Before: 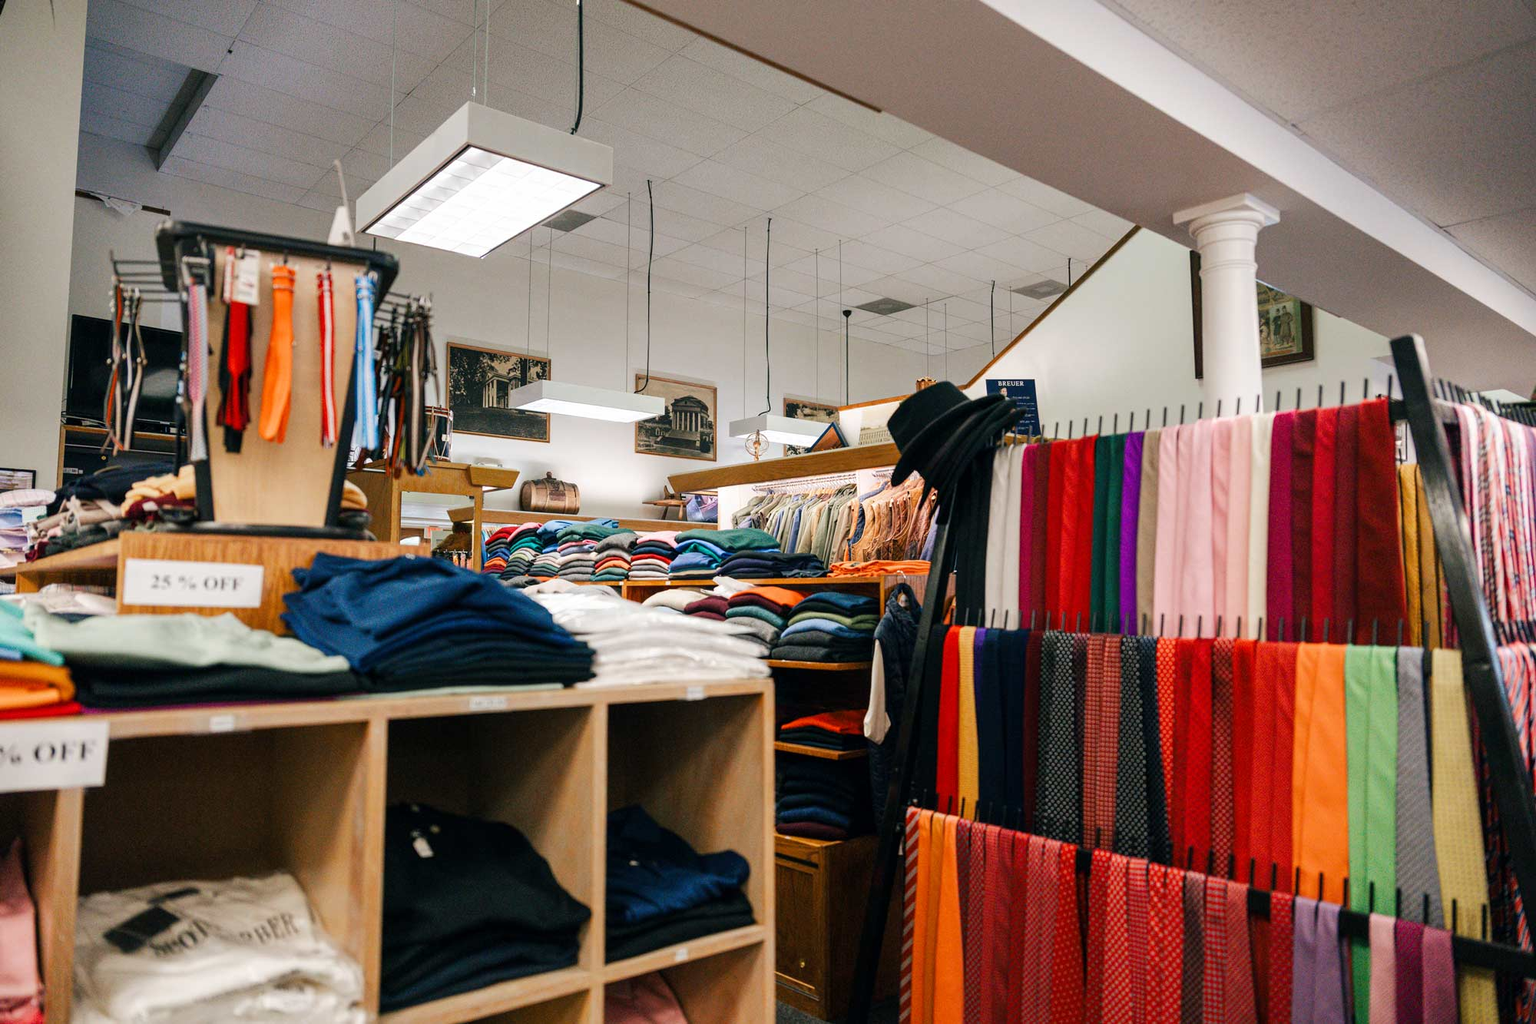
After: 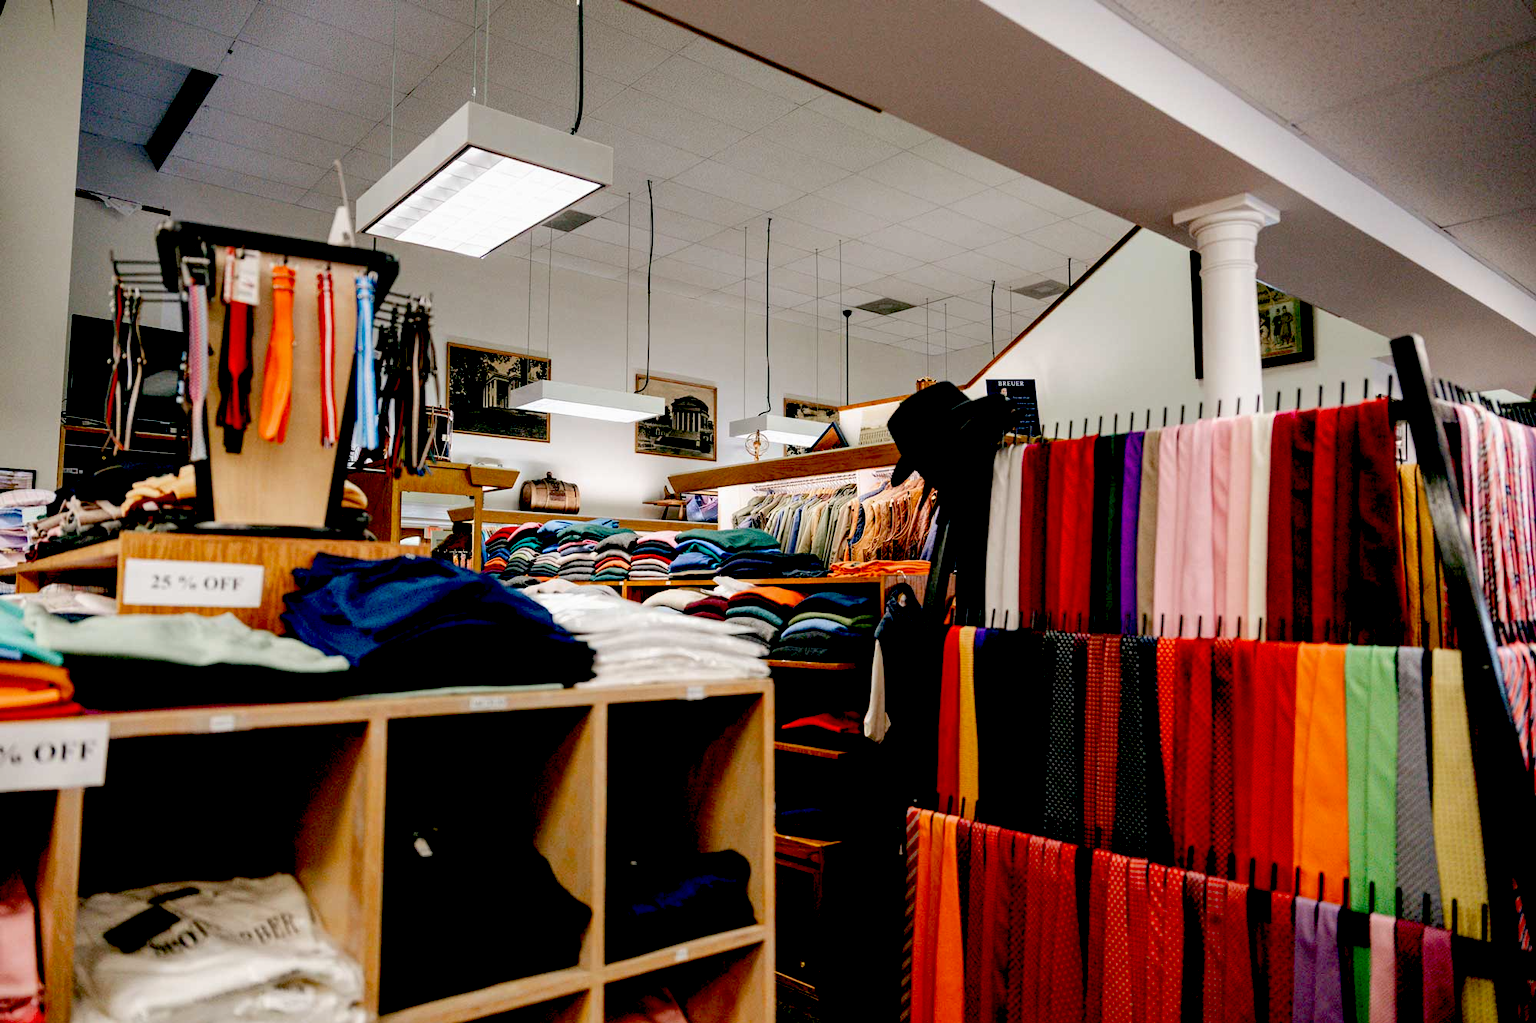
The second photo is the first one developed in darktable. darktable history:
exposure: black level correction 0.055, exposure -0.032 EV, compensate exposure bias true, compensate highlight preservation false
